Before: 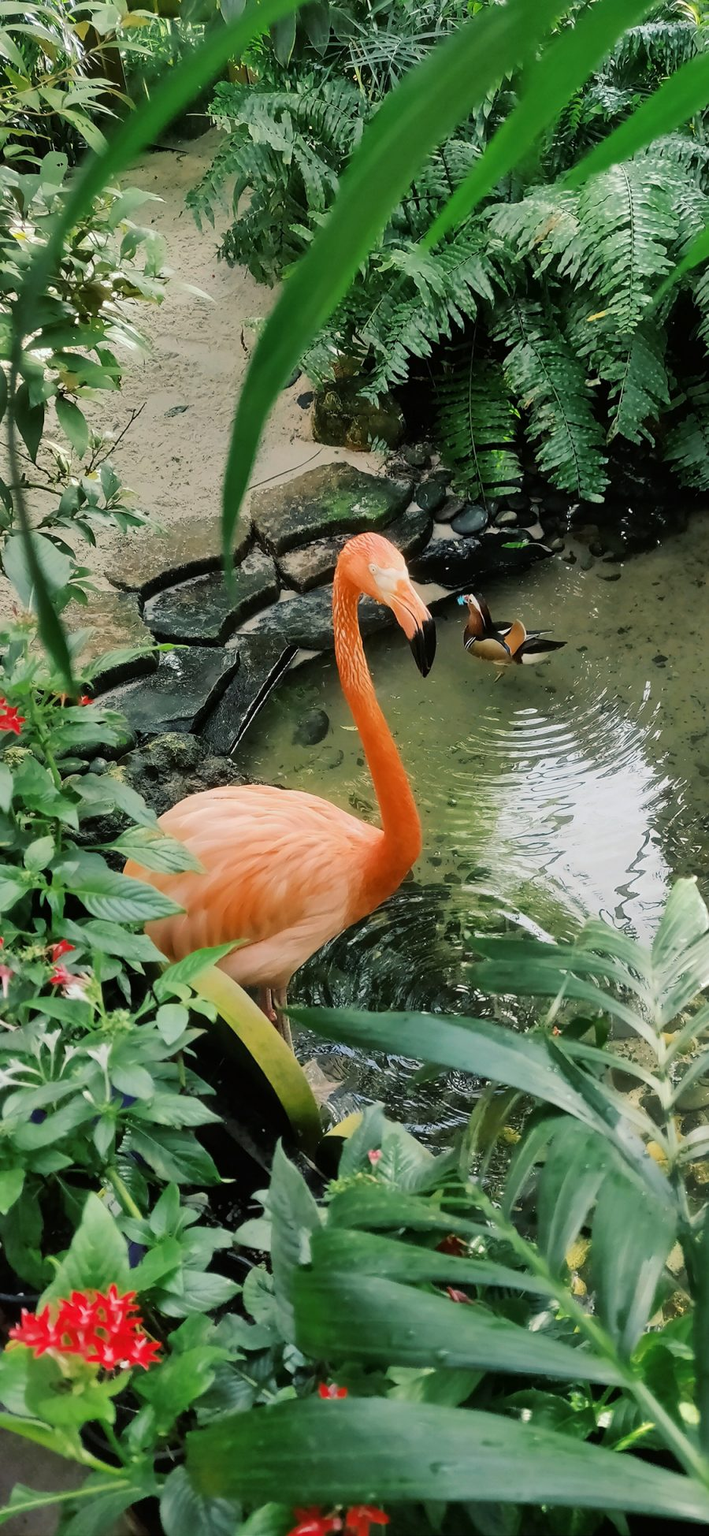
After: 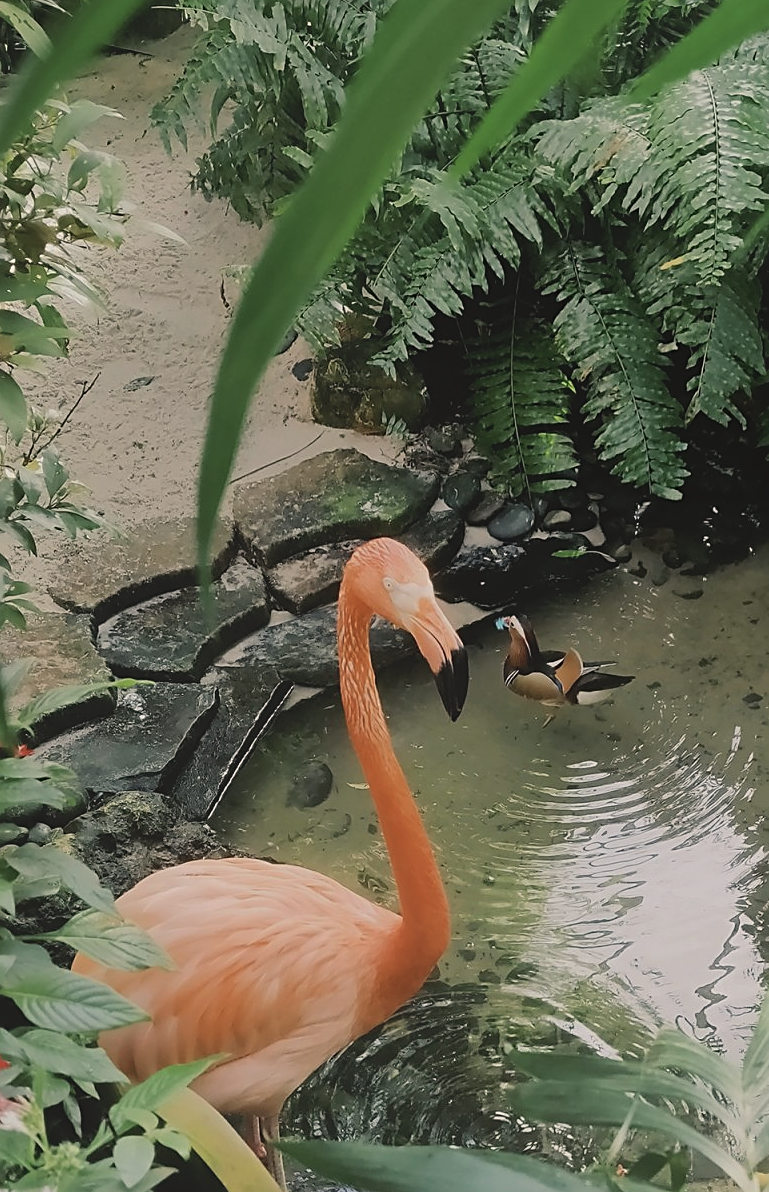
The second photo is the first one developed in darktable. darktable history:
crop and rotate: left 9.461%, top 7.121%, right 5.065%, bottom 31.687%
color correction: highlights a* 5.59, highlights b* 5.22, saturation 0.659
sharpen: on, module defaults
local contrast: detail 71%
